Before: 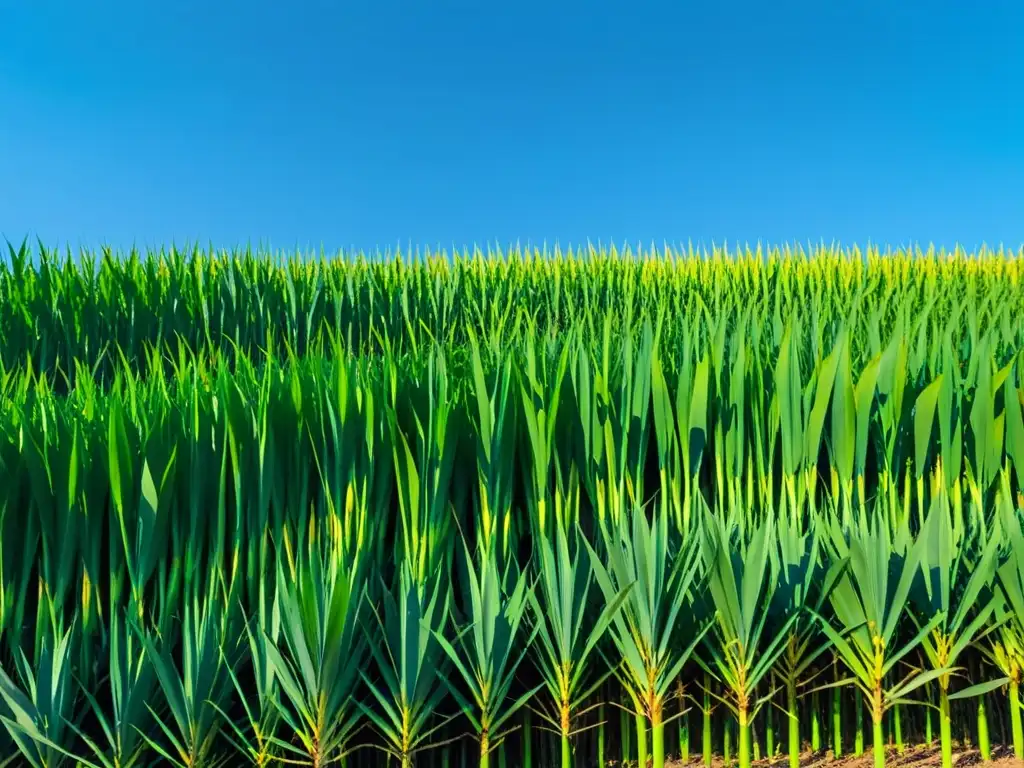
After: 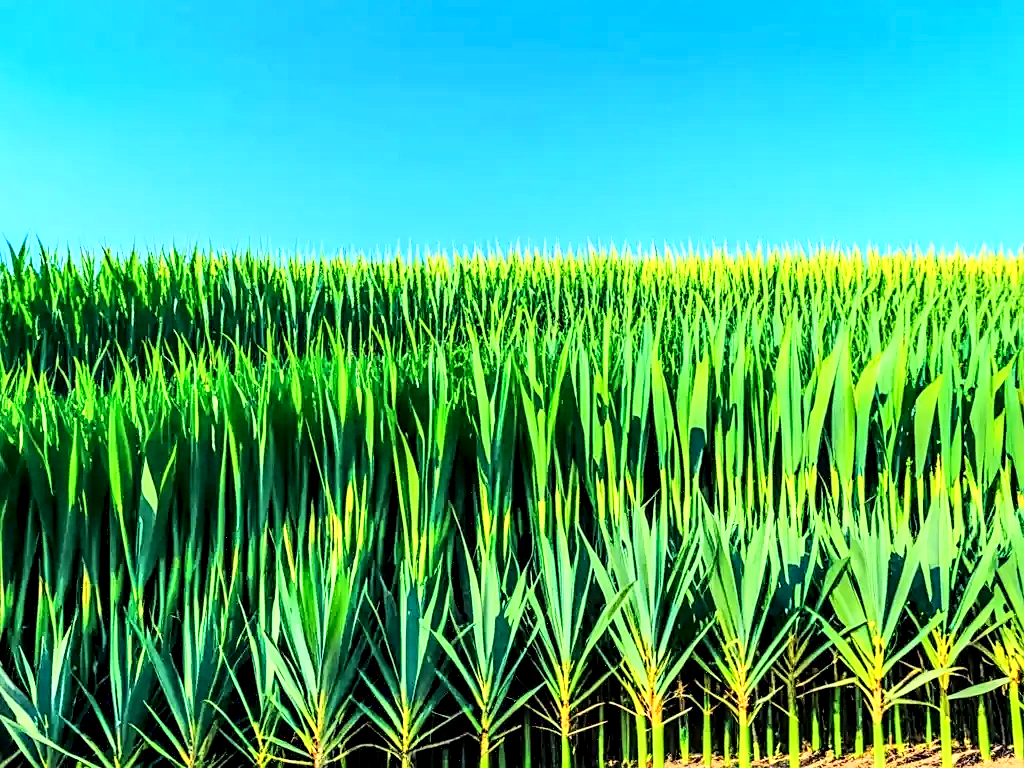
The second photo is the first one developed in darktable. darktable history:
sharpen: on, module defaults
local contrast: highlights 60%, shadows 62%, detail 160%
base curve: curves: ch0 [(0, 0.003) (0.001, 0.002) (0.006, 0.004) (0.02, 0.022) (0.048, 0.086) (0.094, 0.234) (0.162, 0.431) (0.258, 0.629) (0.385, 0.8) (0.548, 0.918) (0.751, 0.988) (1, 1)], exposure shift 0.581
